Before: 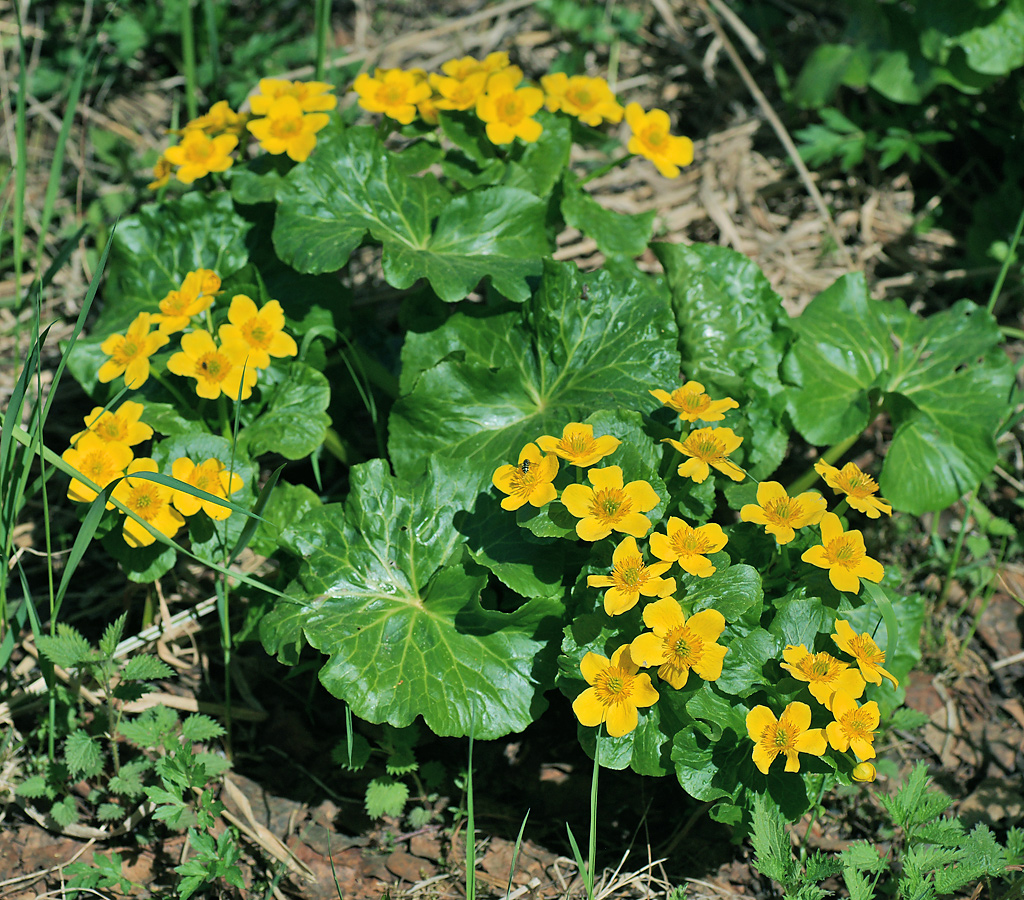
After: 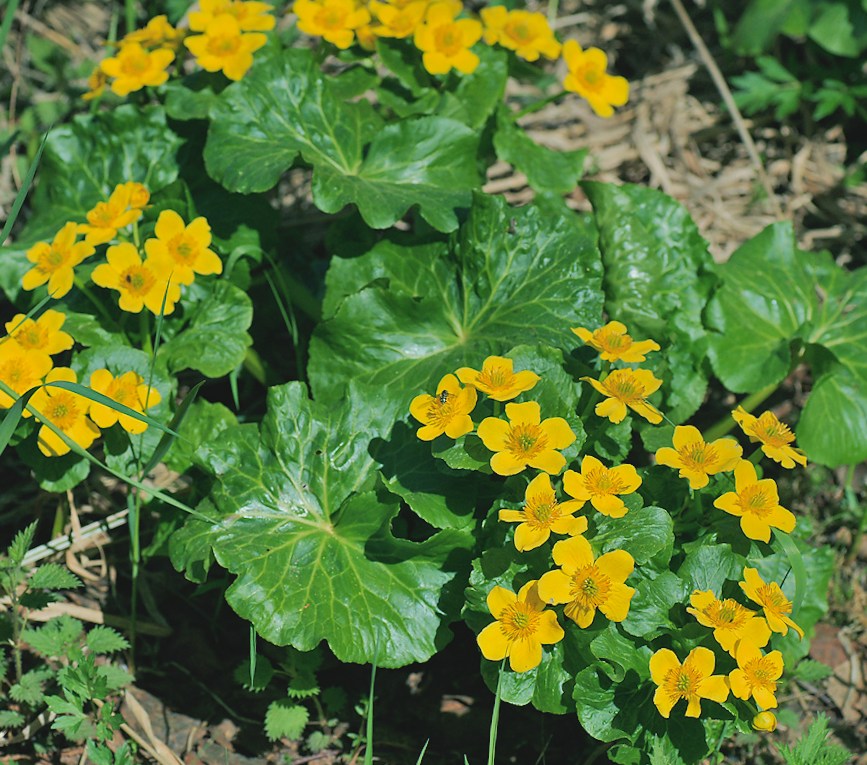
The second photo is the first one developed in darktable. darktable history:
contrast brightness saturation: contrast -0.127
crop and rotate: angle -3.19°, left 5.36%, top 5.179%, right 4.697%, bottom 4.564%
